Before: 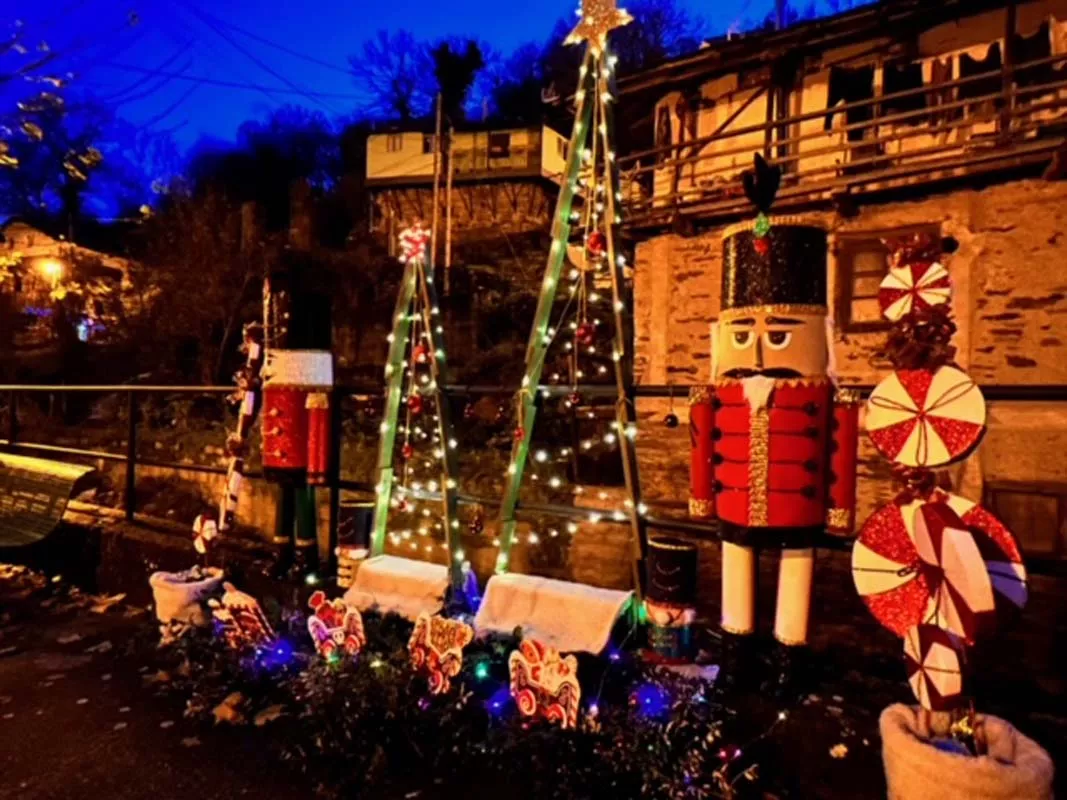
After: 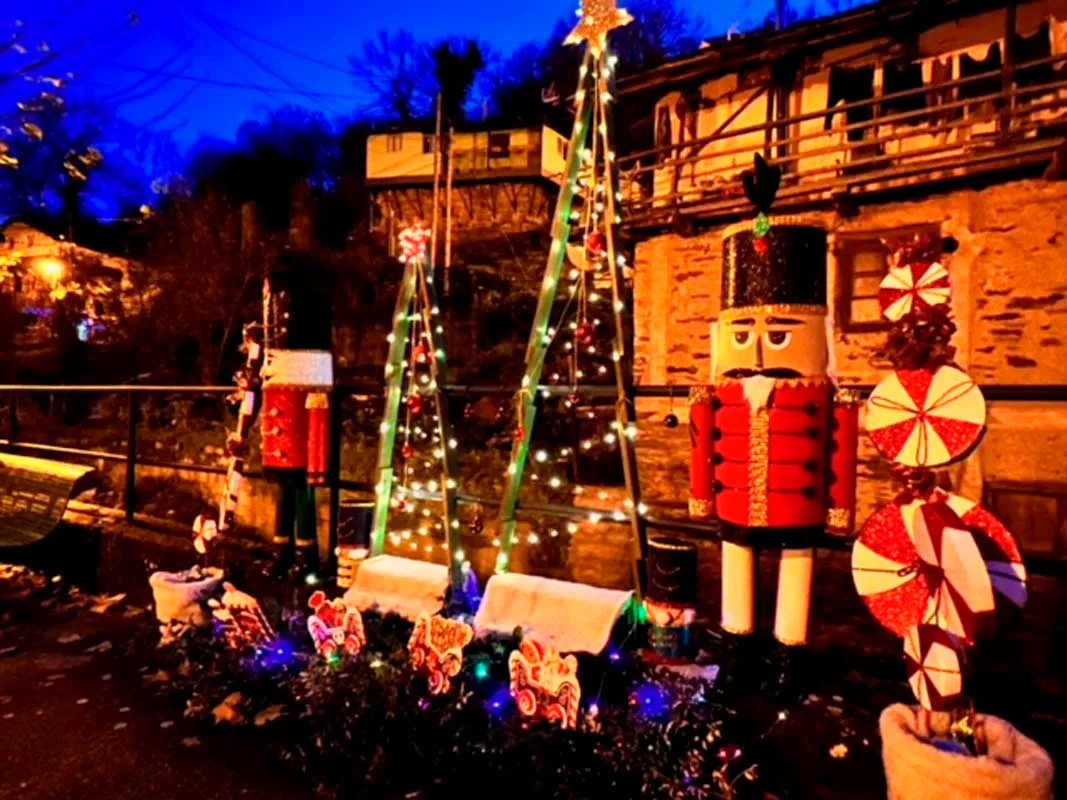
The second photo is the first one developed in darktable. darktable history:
base curve: curves: ch0 [(0, 0) (0.666, 0.806) (1, 1)]
